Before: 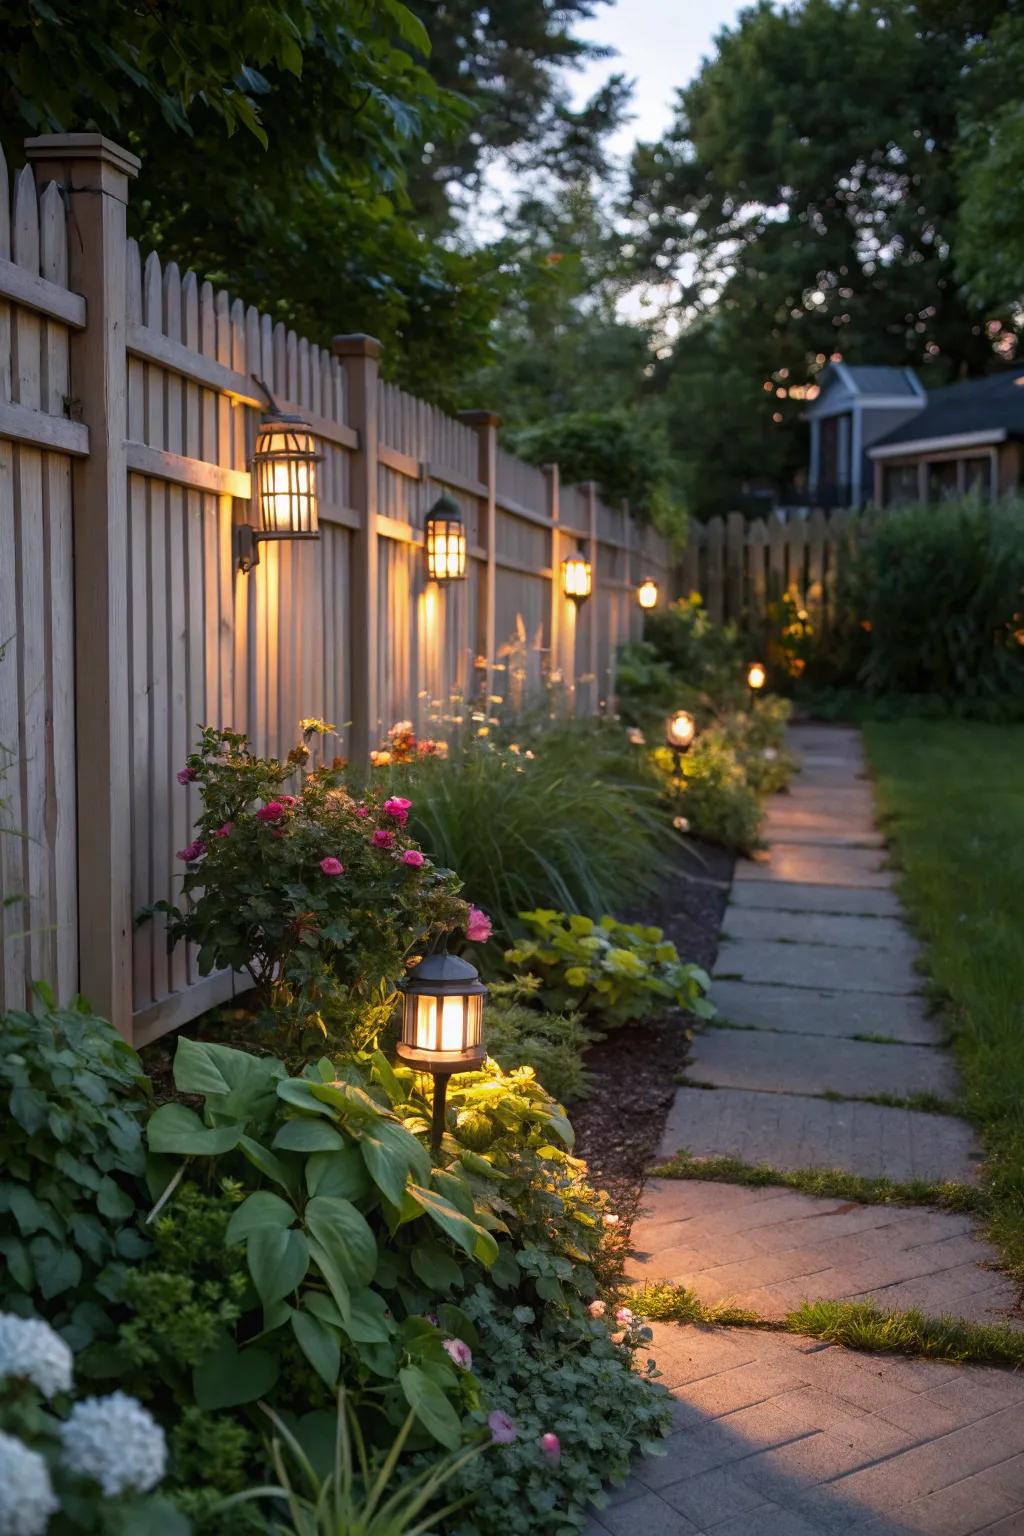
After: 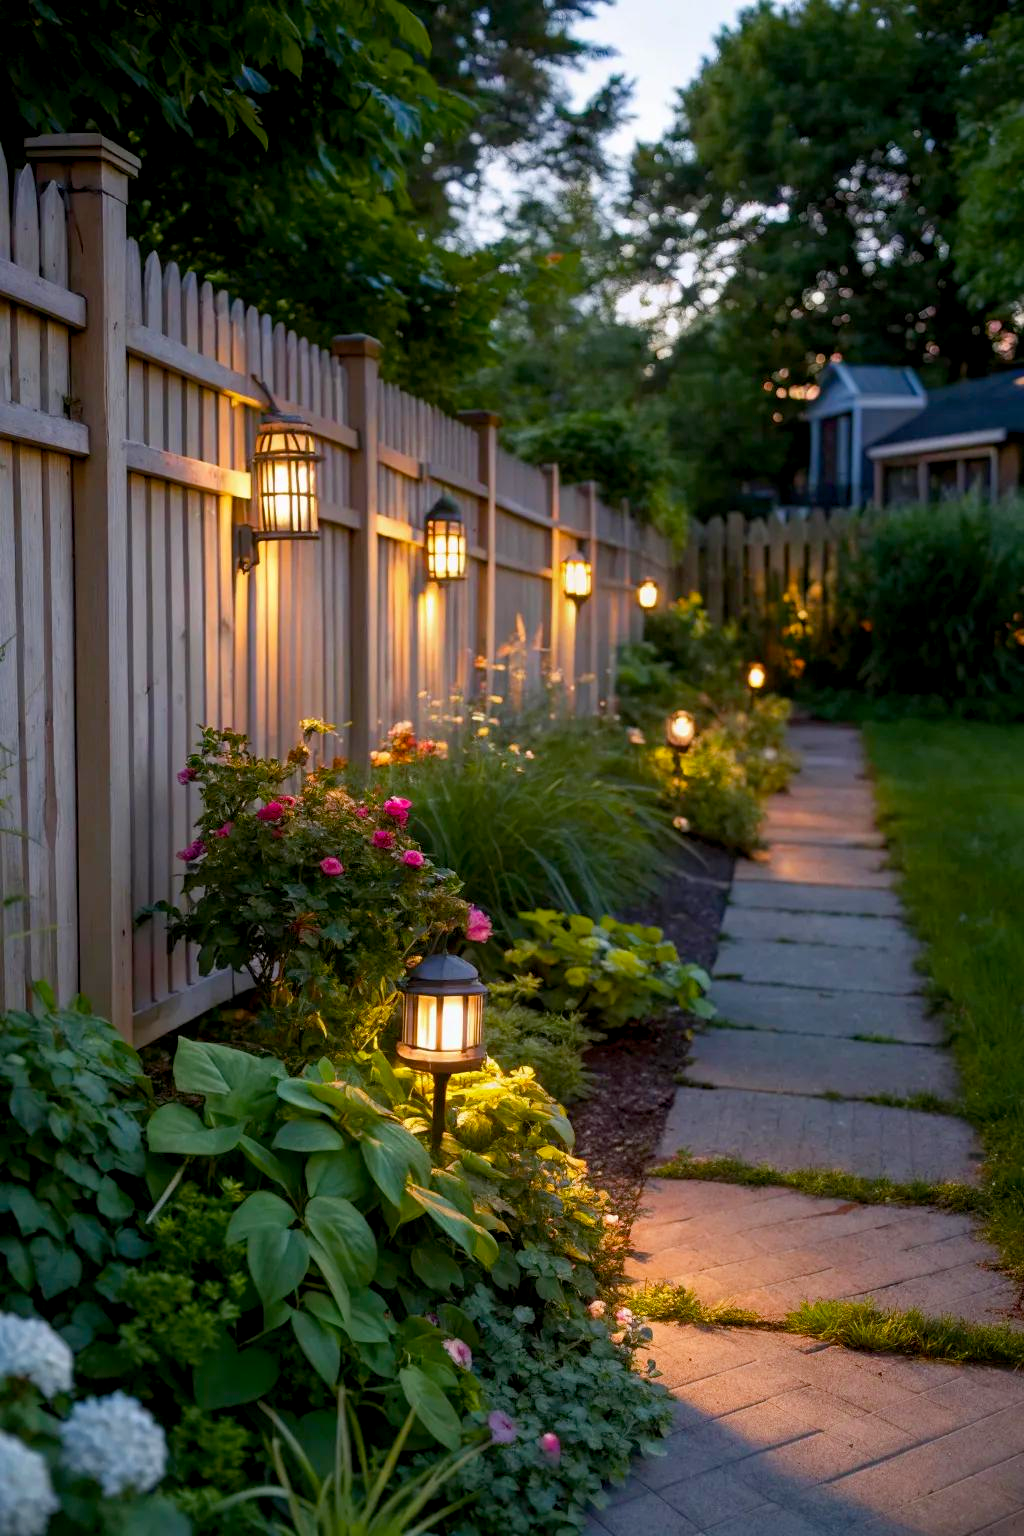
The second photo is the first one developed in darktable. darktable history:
color balance rgb: power › luminance 1.676%, global offset › luminance -0.473%, linear chroma grading › shadows 31.821%, linear chroma grading › global chroma -2.643%, linear chroma grading › mid-tones 3.921%, perceptual saturation grading › global saturation 0.034%, global vibrance 20%
